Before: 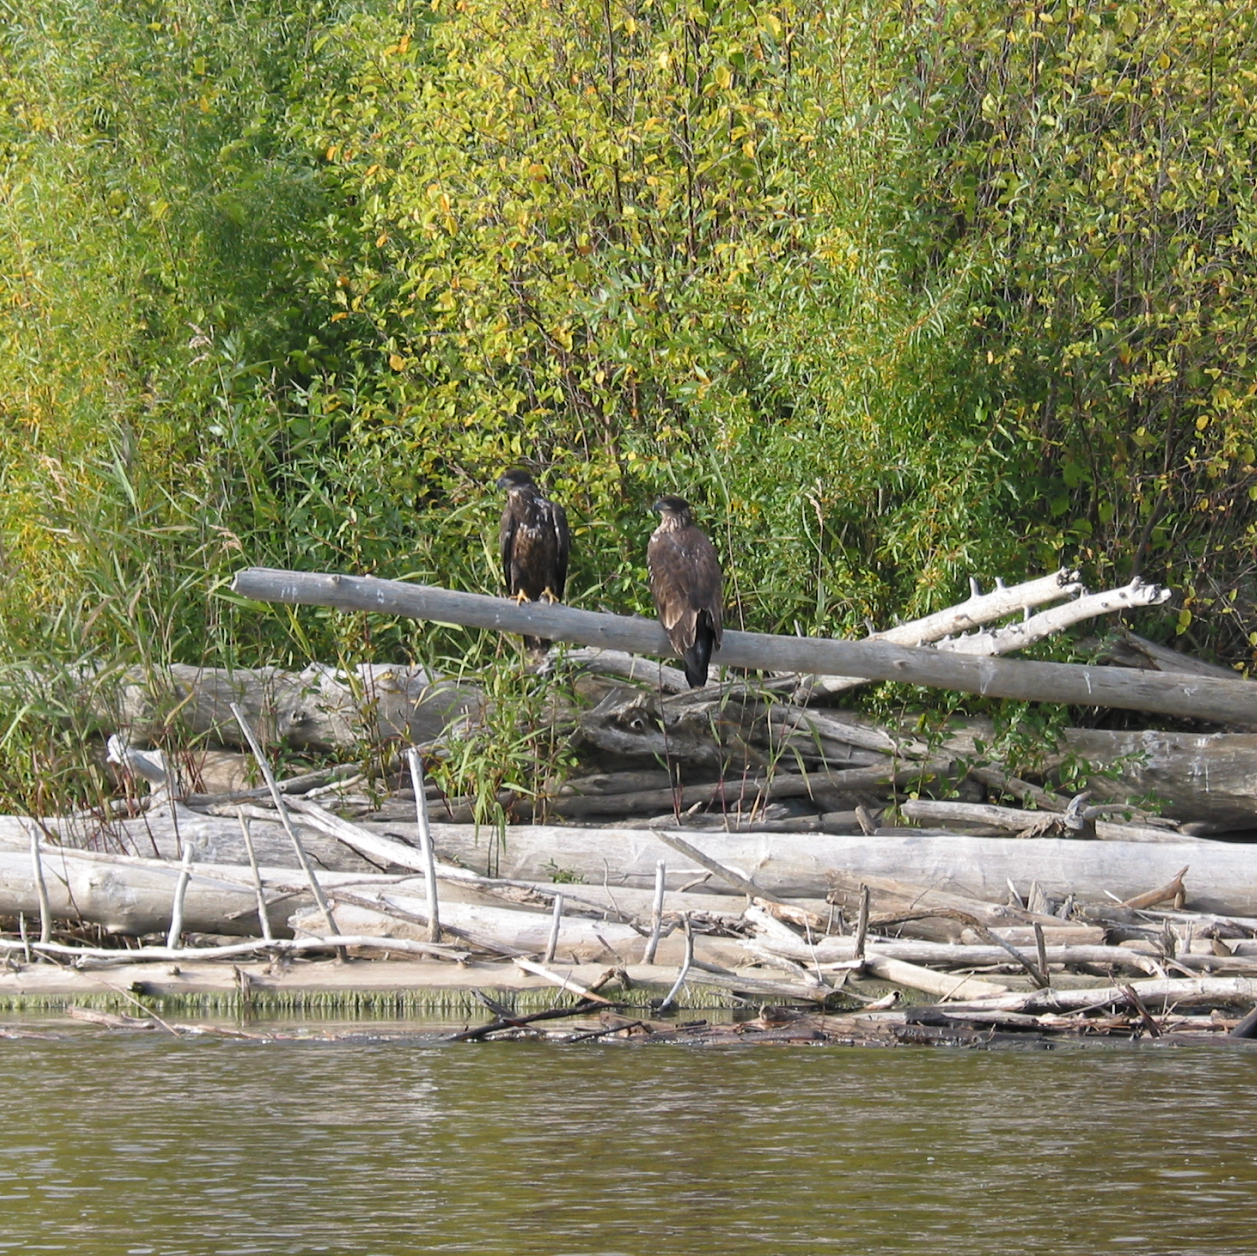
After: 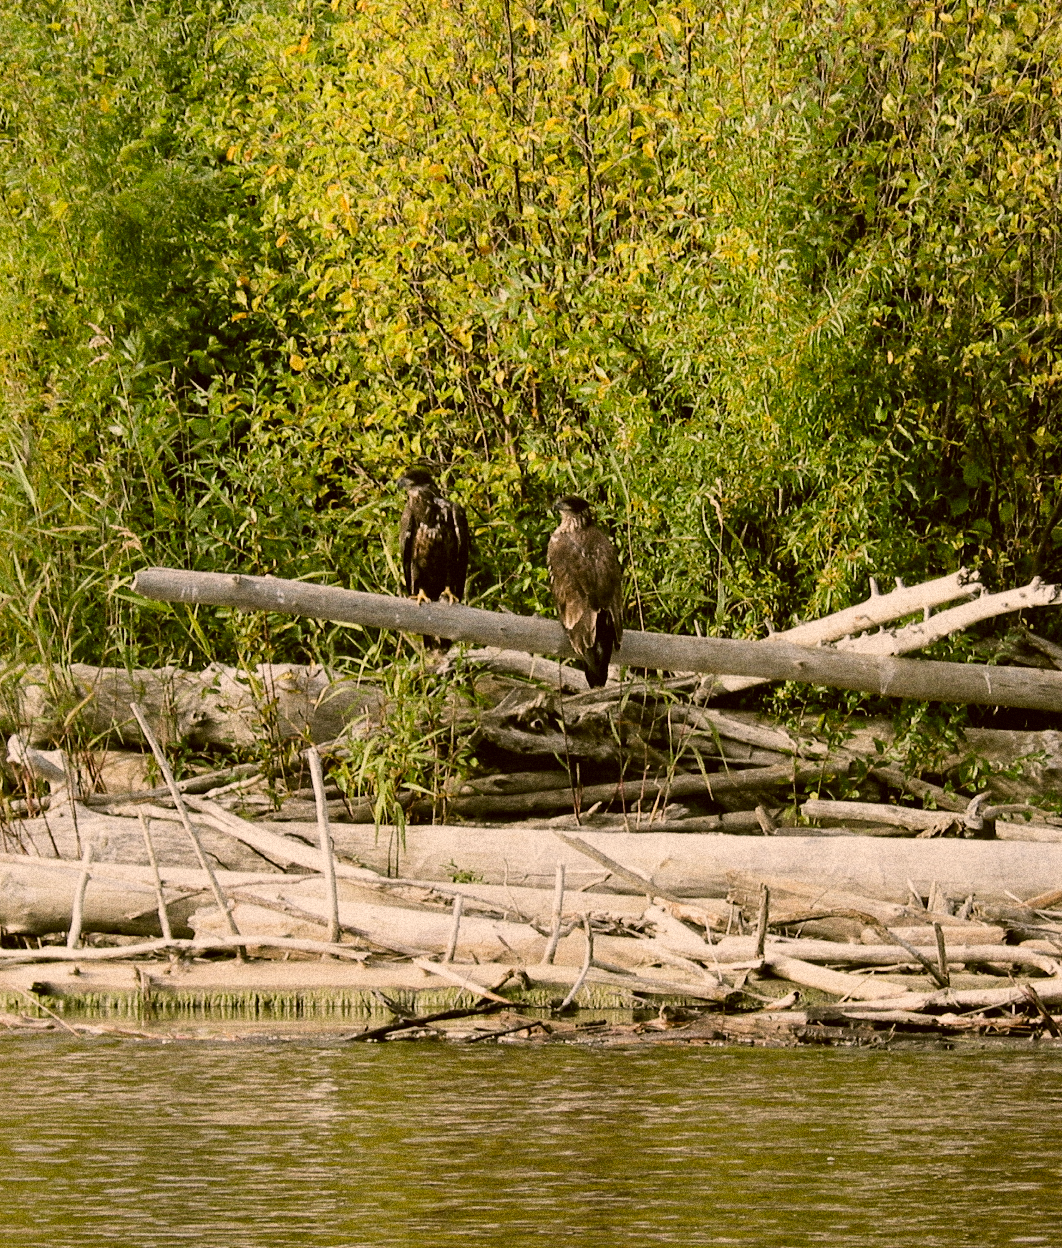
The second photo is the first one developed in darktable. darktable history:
color correction: highlights a* 8.98, highlights b* 15.09, shadows a* -0.49, shadows b* 26.52
filmic rgb: black relative exposure -5 EV, hardness 2.88, contrast 1.4, highlights saturation mix -20%
grain: coarseness 14.49 ISO, strength 48.04%, mid-tones bias 35%
crop: left 8.026%, right 7.374%
